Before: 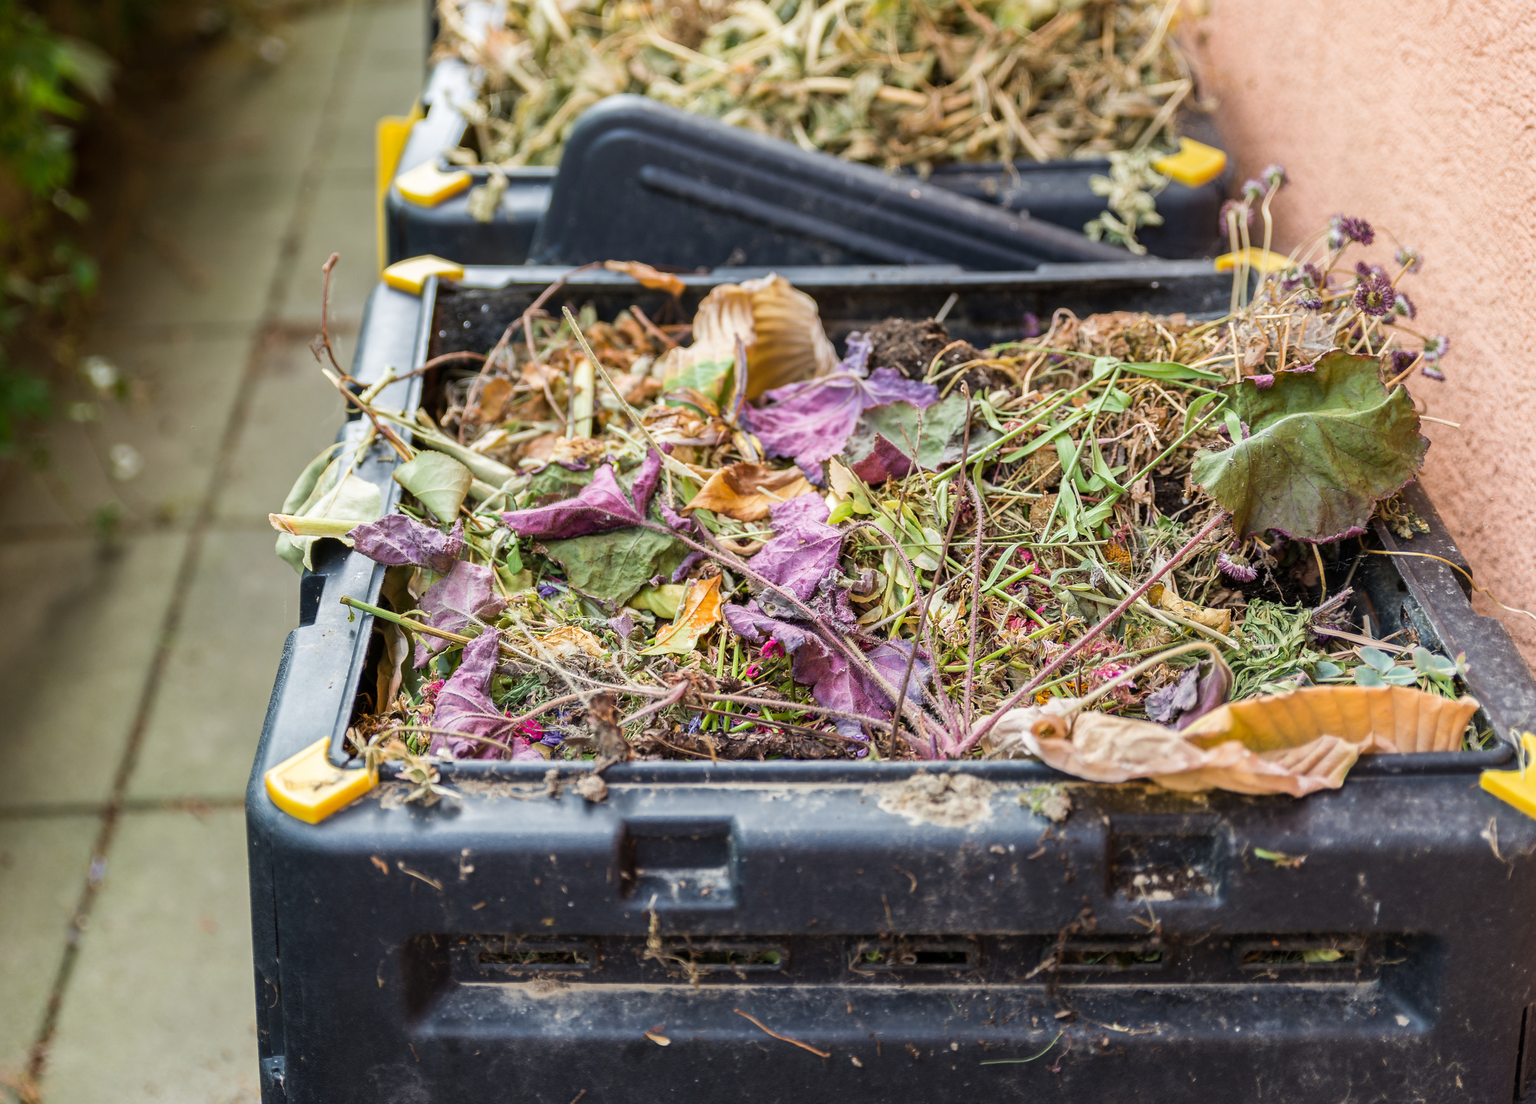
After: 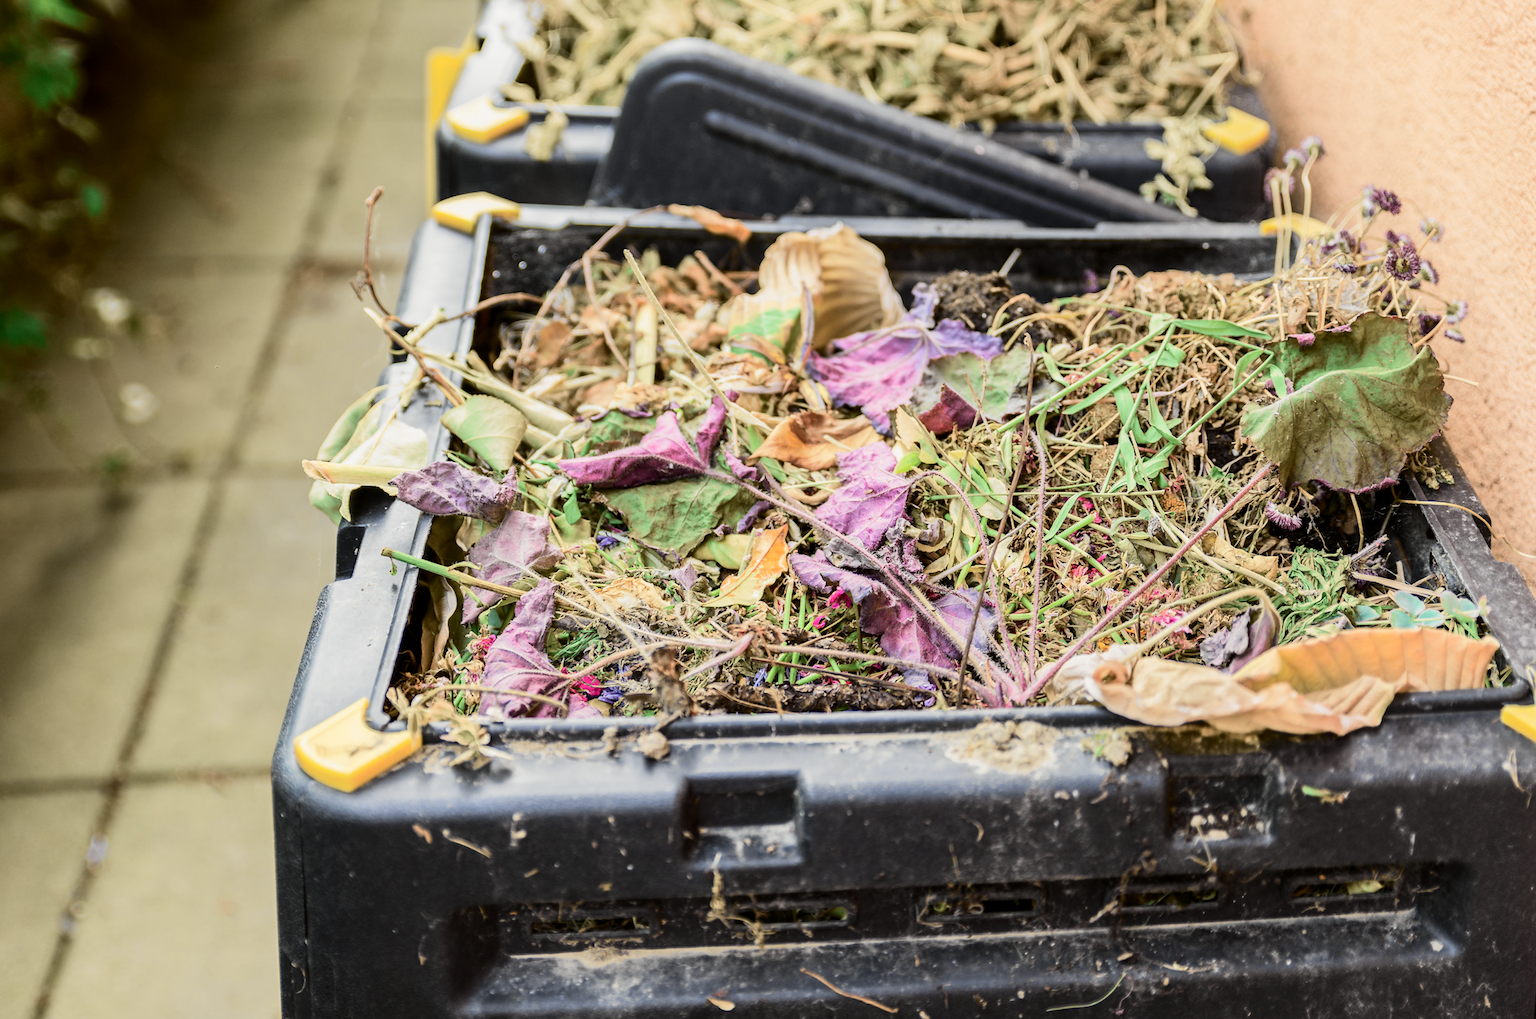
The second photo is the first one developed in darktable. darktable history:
rotate and perspective: rotation -0.013°, lens shift (vertical) -0.027, lens shift (horizontal) 0.178, crop left 0.016, crop right 0.989, crop top 0.082, crop bottom 0.918
tone curve: curves: ch0 [(0.014, 0) (0.13, 0.09) (0.227, 0.211) (0.346, 0.388) (0.499, 0.598) (0.662, 0.76) (0.795, 0.846) (1, 0.969)]; ch1 [(0, 0) (0.366, 0.367) (0.447, 0.417) (0.473, 0.484) (0.504, 0.502) (0.525, 0.518) (0.564, 0.548) (0.639, 0.643) (1, 1)]; ch2 [(0, 0) (0.333, 0.346) (0.375, 0.375) (0.424, 0.43) (0.476, 0.498) (0.496, 0.505) (0.517, 0.515) (0.542, 0.564) (0.583, 0.6) (0.64, 0.622) (0.723, 0.676) (1, 1)], color space Lab, independent channels, preserve colors none
